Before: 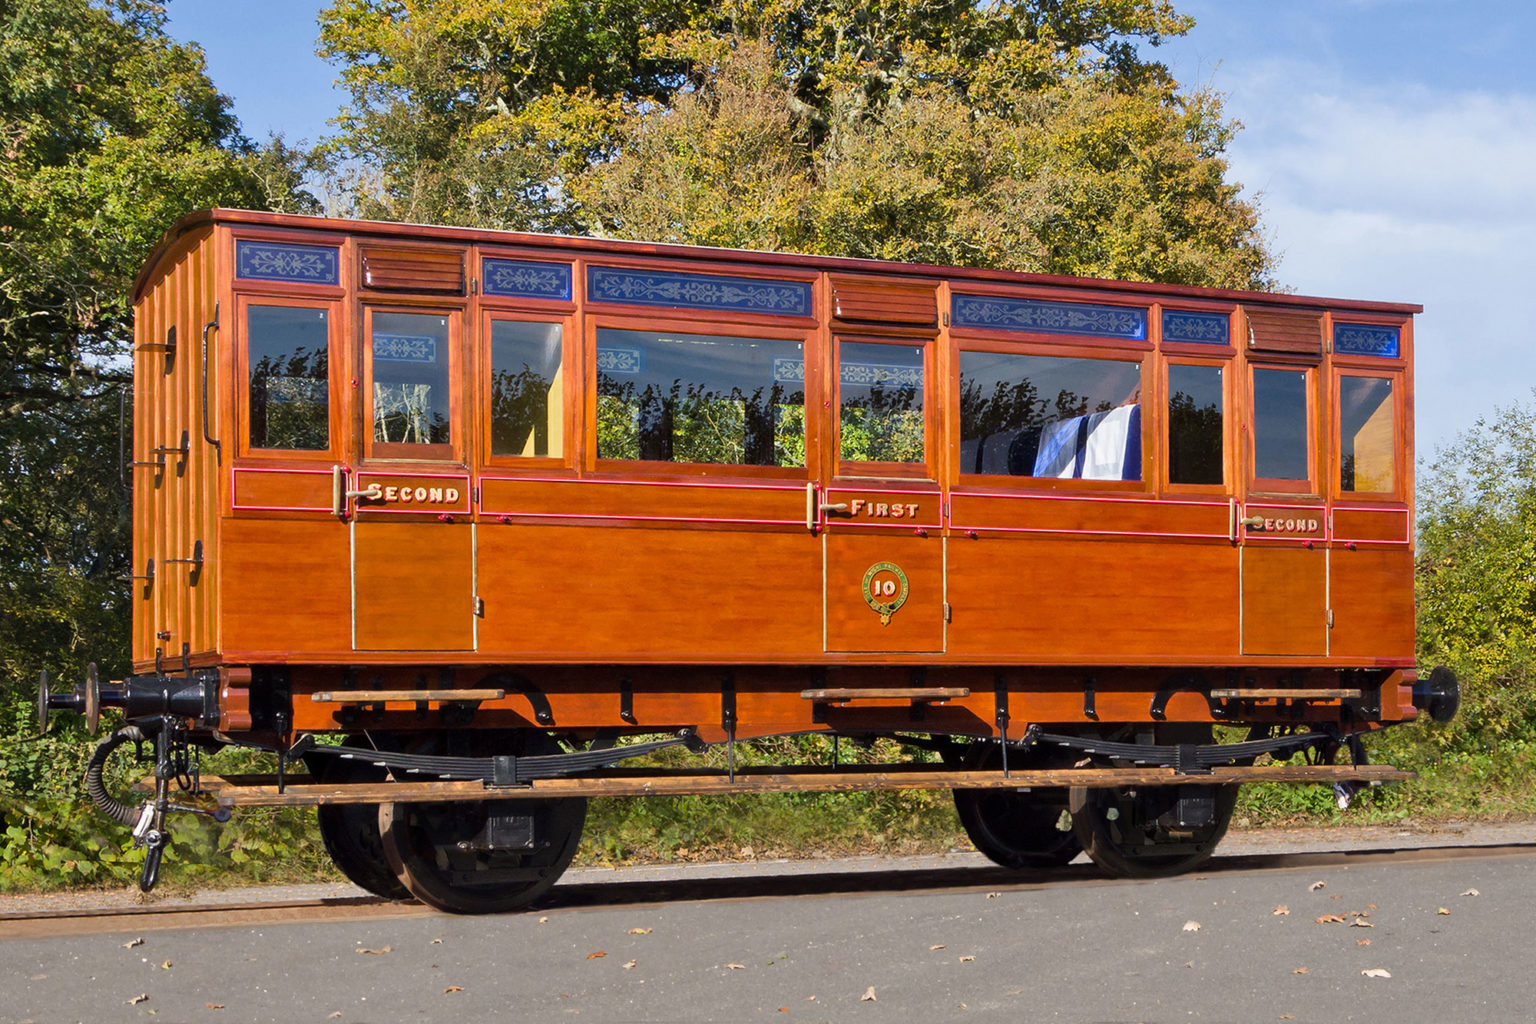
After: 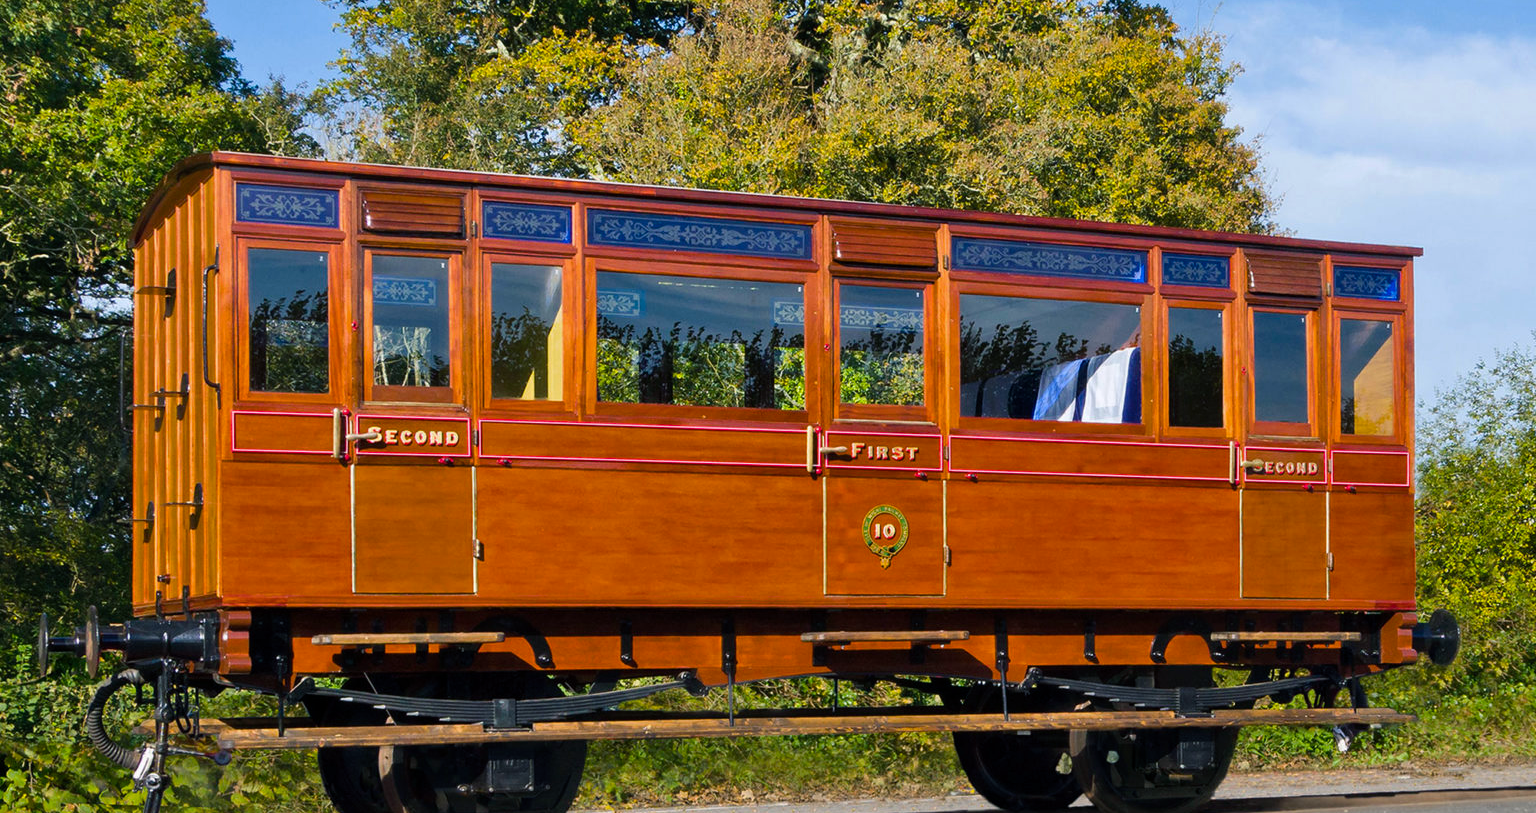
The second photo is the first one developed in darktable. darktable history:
crop and rotate: top 5.66%, bottom 14.849%
color balance rgb: power › luminance -7.962%, power › chroma 1.089%, power › hue 217.78°, perceptual saturation grading › global saturation 31.15%
contrast brightness saturation: saturation -0.044
